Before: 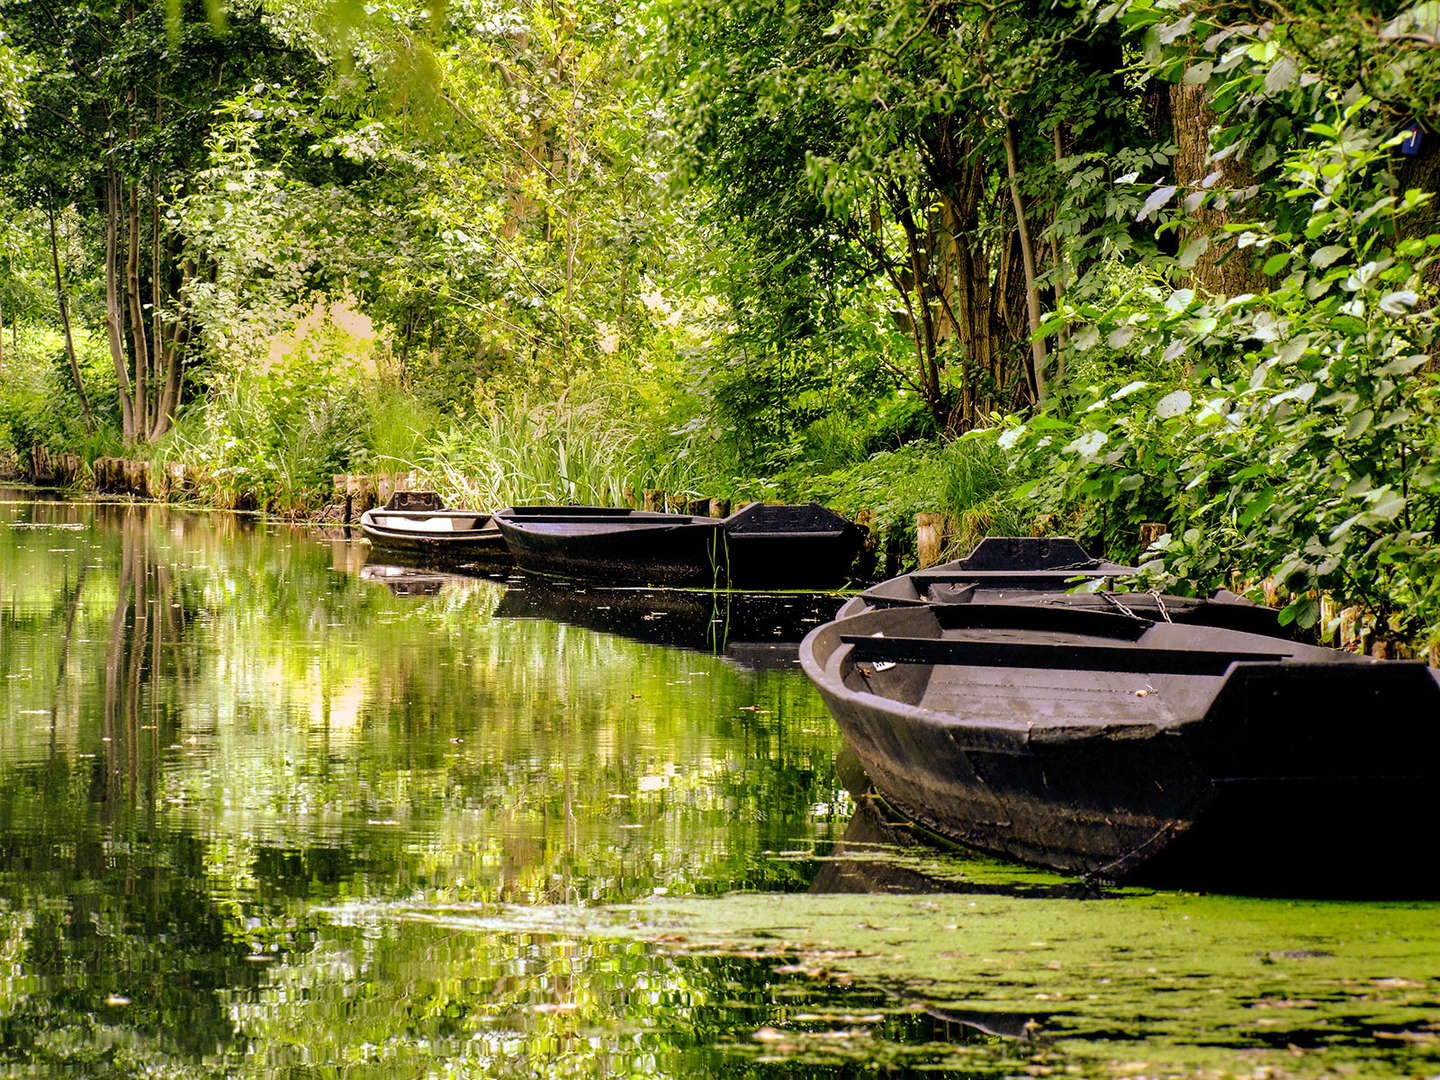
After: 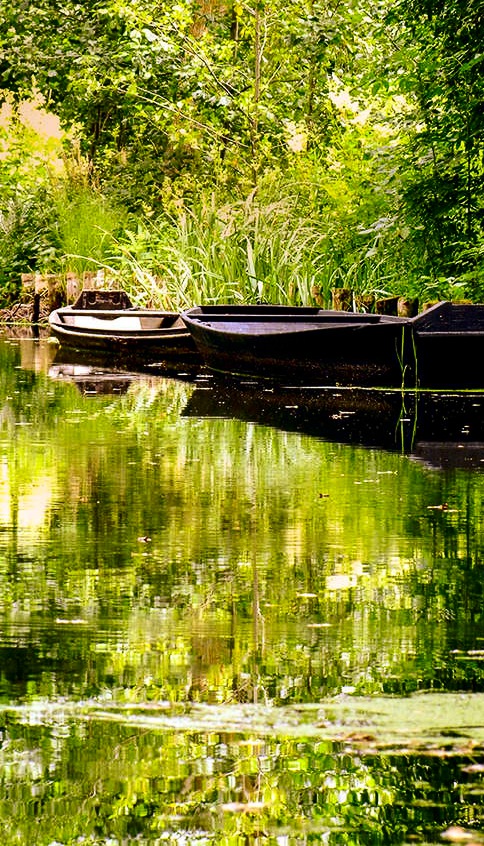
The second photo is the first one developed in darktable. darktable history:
contrast brightness saturation: contrast 0.214, brightness -0.113, saturation 0.208
crop and rotate: left 21.703%, top 18.639%, right 44.682%, bottom 3.003%
